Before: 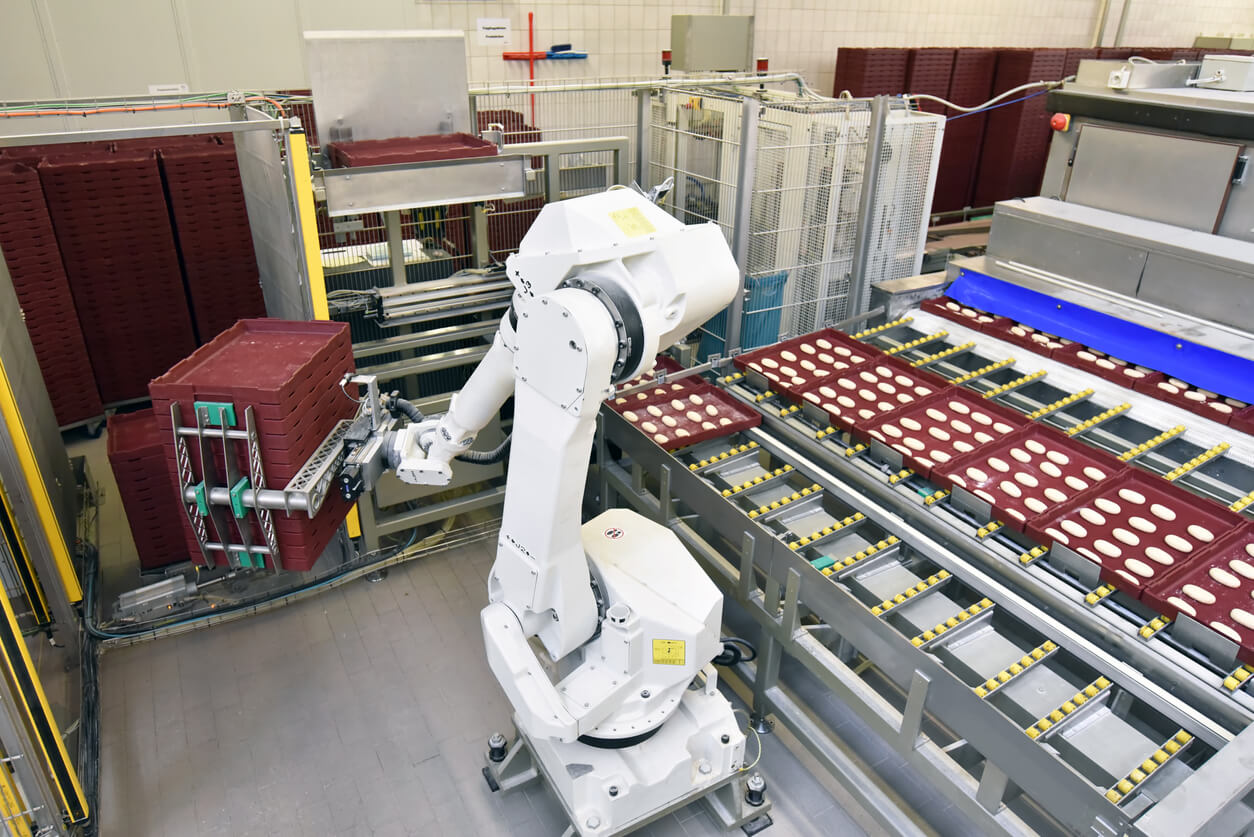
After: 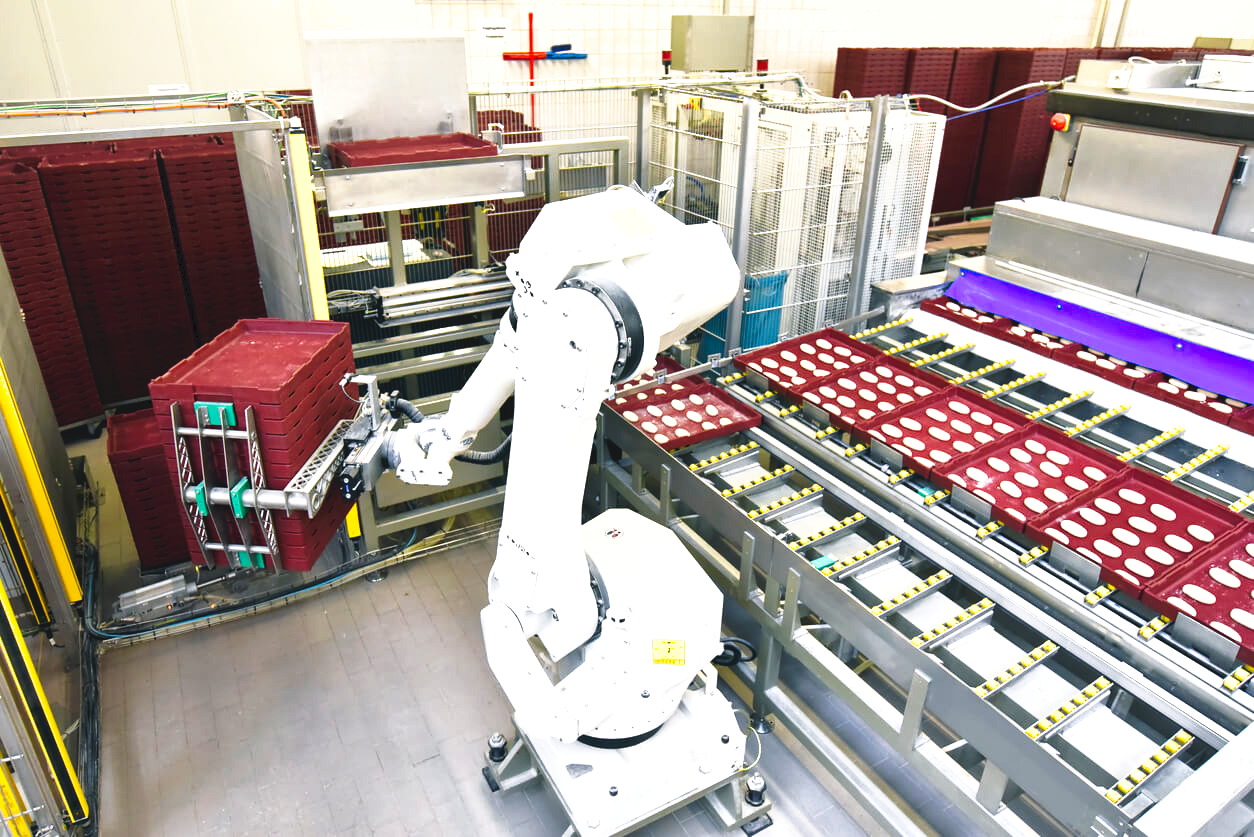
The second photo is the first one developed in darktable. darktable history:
shadows and highlights: on, module defaults
tone equalizer: -8 EV -0.719 EV, -7 EV -0.666 EV, -6 EV -0.593 EV, -5 EV -0.406 EV, -3 EV 0.398 EV, -2 EV 0.6 EV, -1 EV 0.682 EV, +0 EV 0.738 EV, smoothing diameter 24.95%, edges refinement/feathering 14.85, preserve details guided filter
tone curve: curves: ch0 [(0, 0) (0.003, 0.047) (0.011, 0.047) (0.025, 0.049) (0.044, 0.051) (0.069, 0.055) (0.1, 0.066) (0.136, 0.089) (0.177, 0.12) (0.224, 0.155) (0.277, 0.205) (0.335, 0.281) (0.399, 0.37) (0.468, 0.47) (0.543, 0.574) (0.623, 0.687) (0.709, 0.801) (0.801, 0.89) (0.898, 0.963) (1, 1)], preserve colors none
